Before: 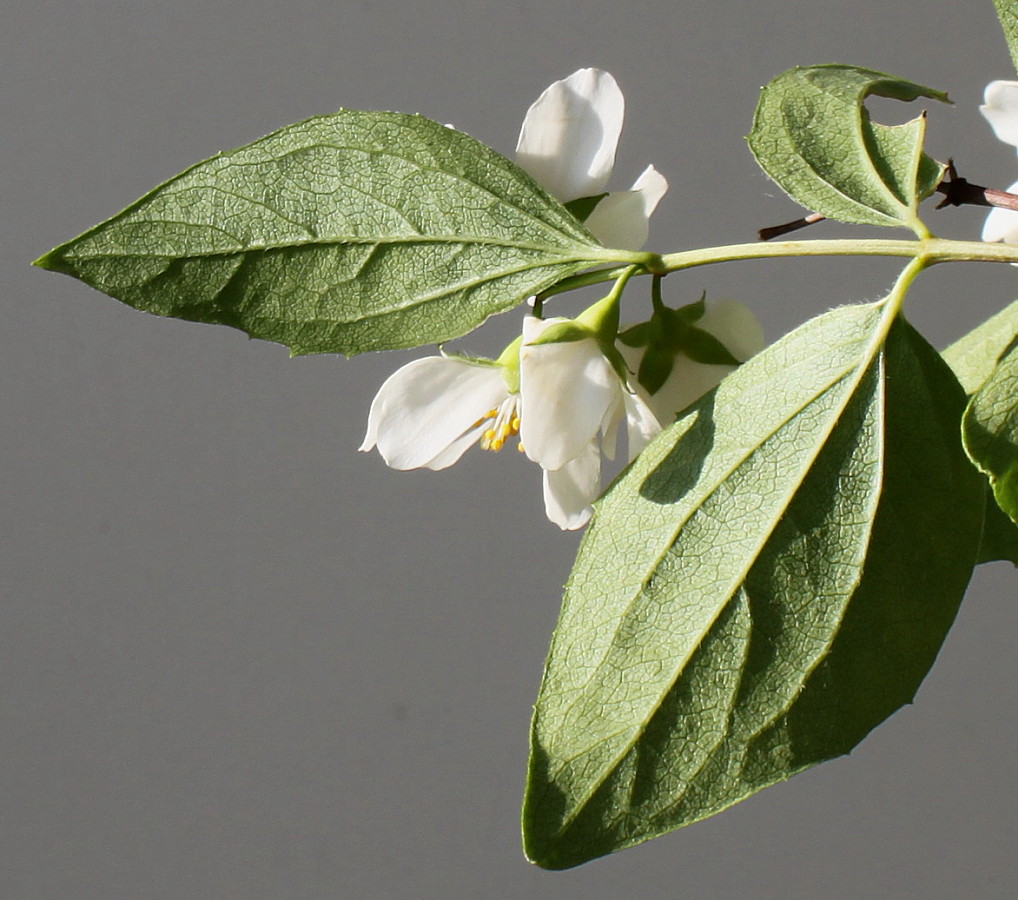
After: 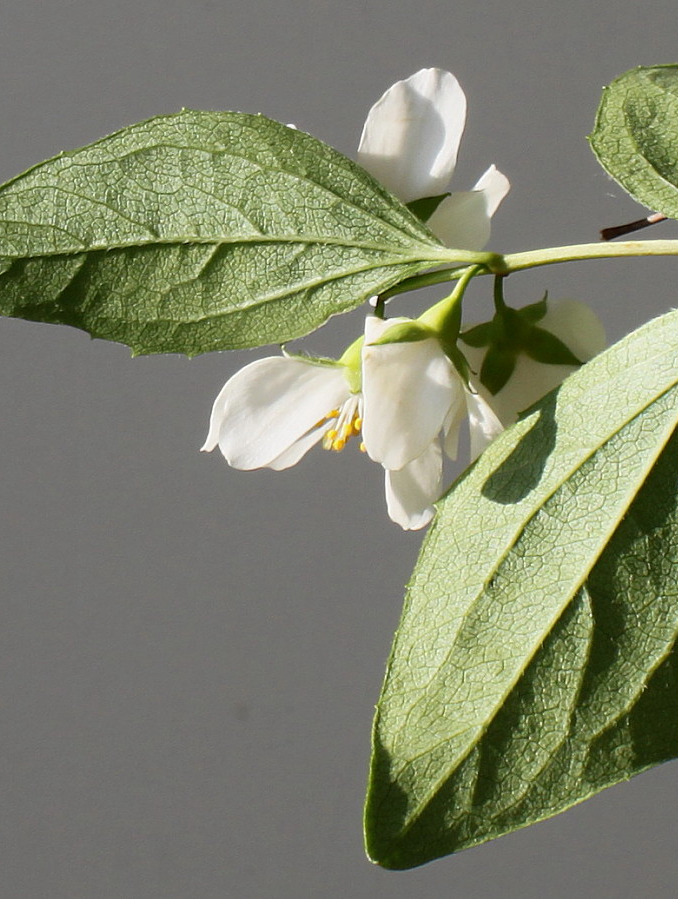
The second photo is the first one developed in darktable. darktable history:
crop and rotate: left 15.537%, right 17.803%
